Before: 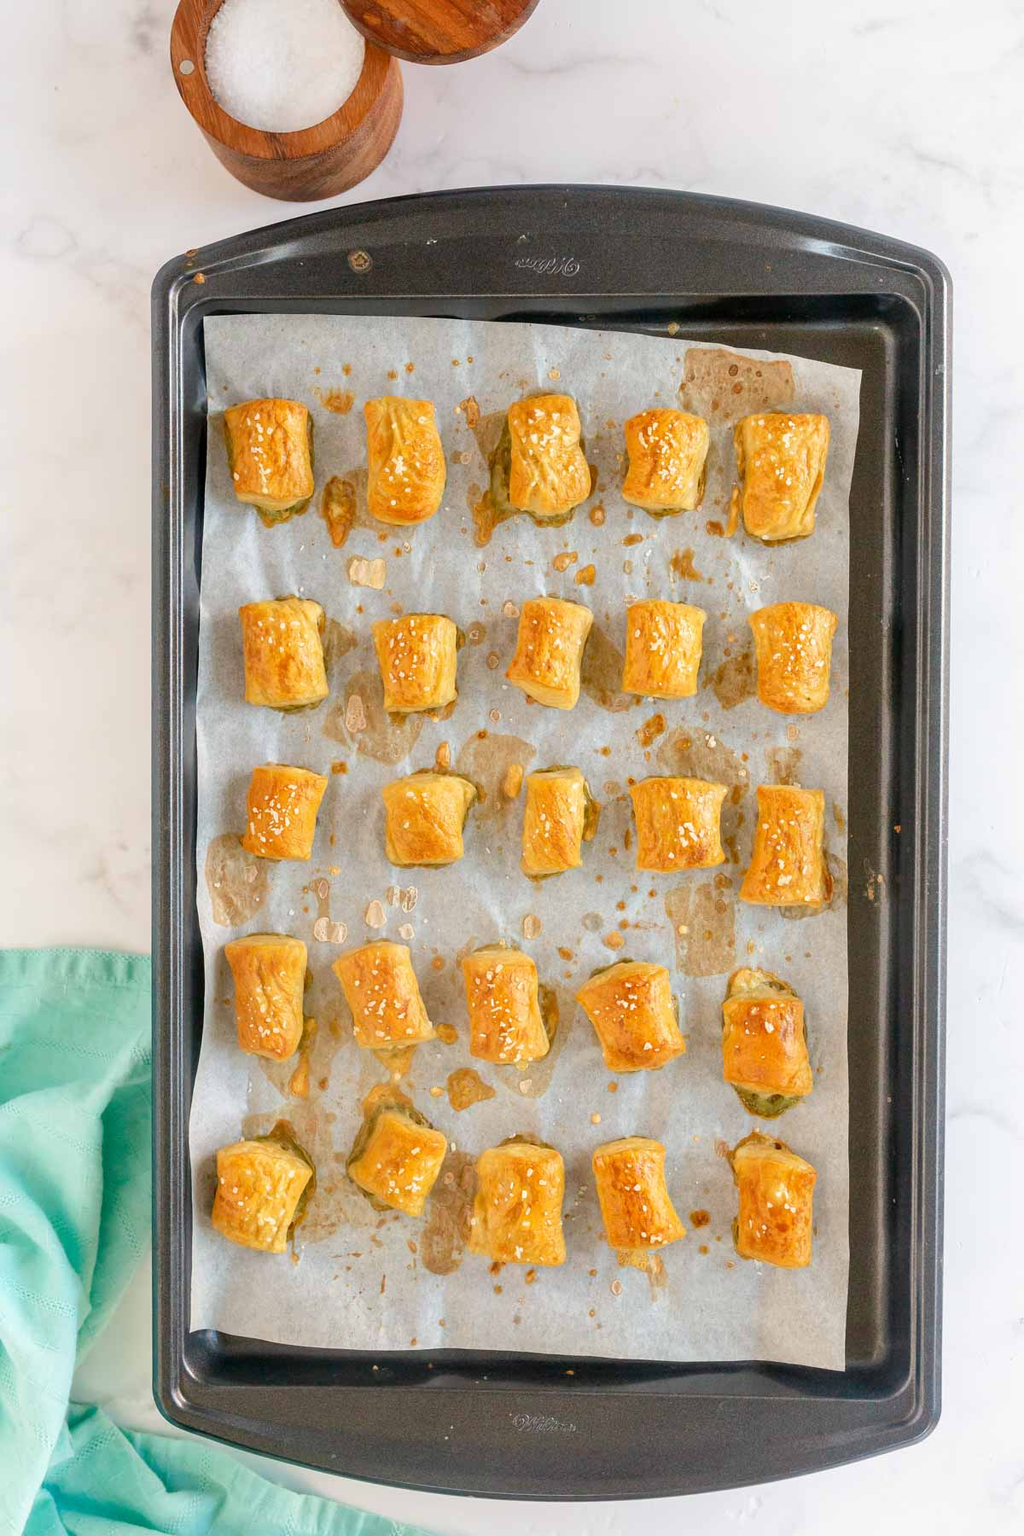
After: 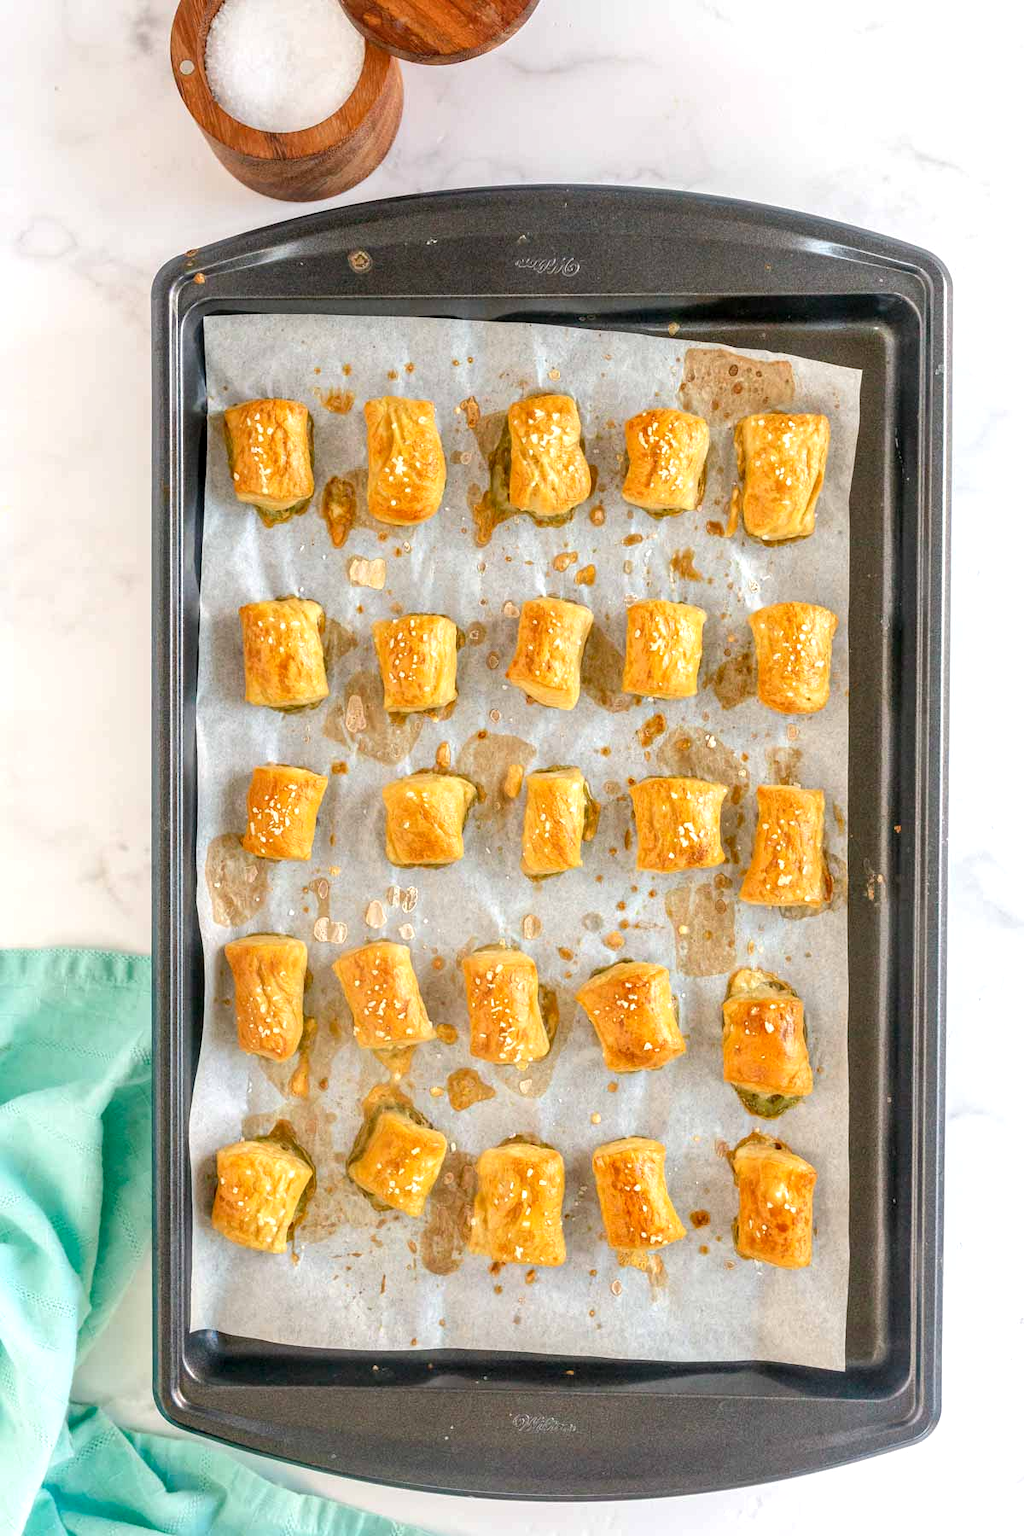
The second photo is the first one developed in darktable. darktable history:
exposure: exposure 0.271 EV, compensate highlight preservation false
local contrast: on, module defaults
